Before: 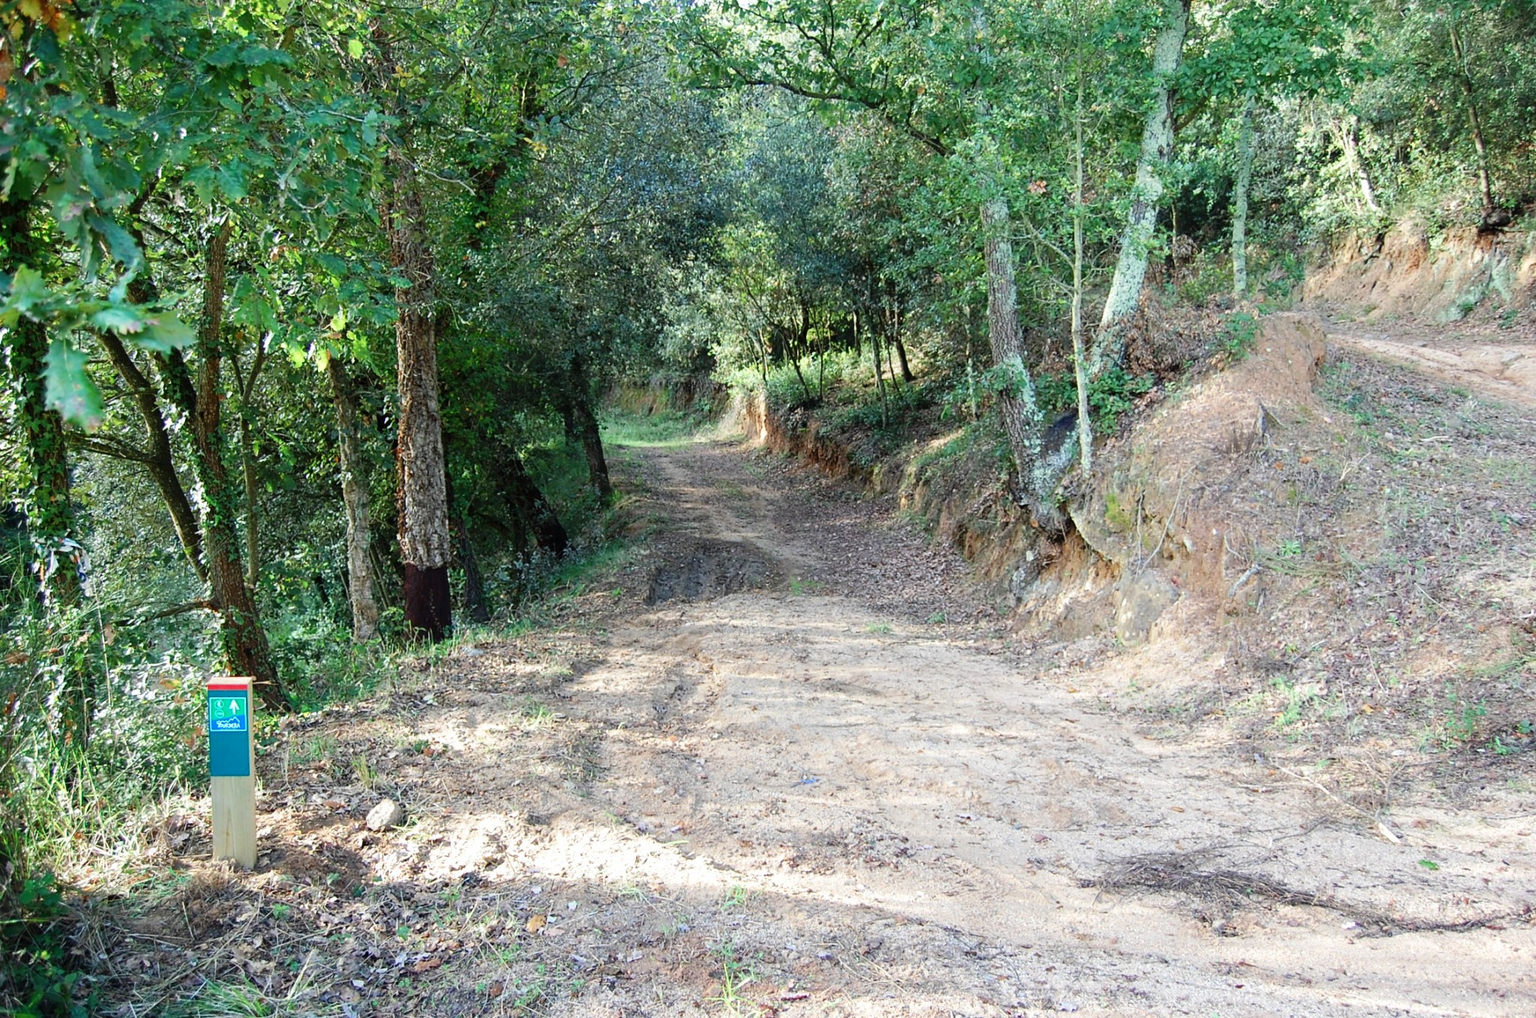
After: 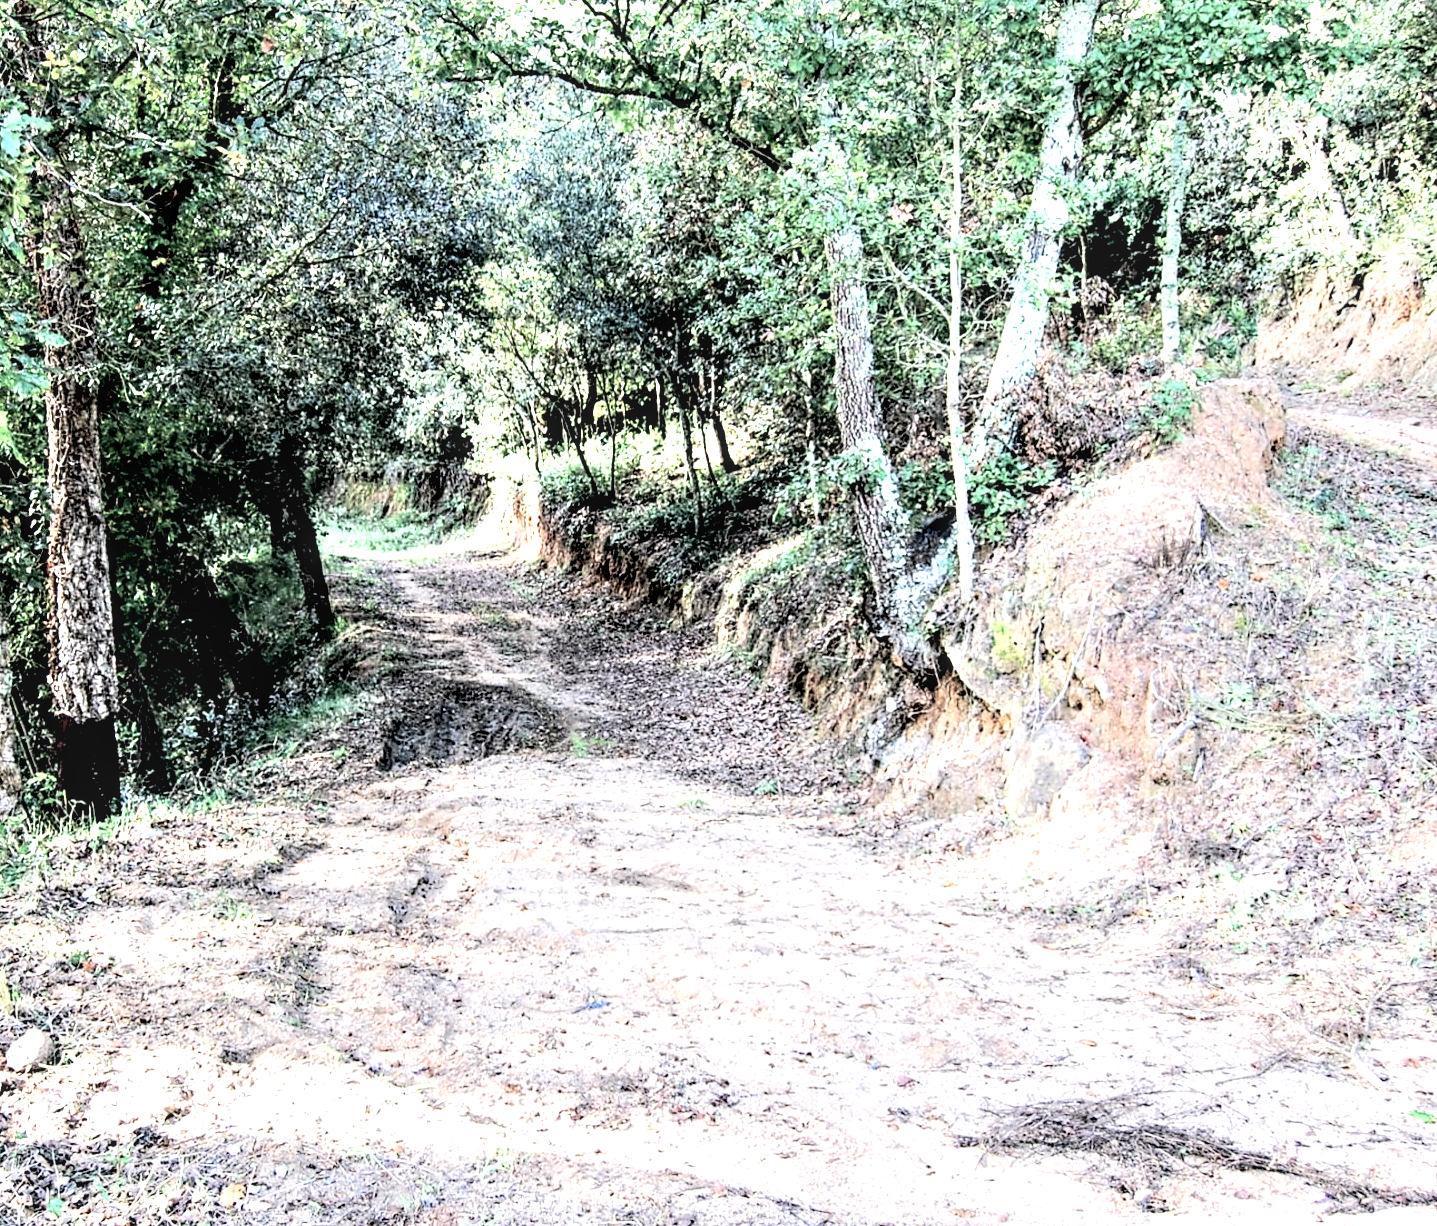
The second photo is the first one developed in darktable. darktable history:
local contrast: highlights 27%, detail 130%
crop and rotate: left 23.565%, top 2.773%, right 6.237%, bottom 6.873%
tone equalizer: -7 EV 0.144 EV, -6 EV 0.578 EV, -5 EV 1.18 EV, -4 EV 1.35 EV, -3 EV 1.18 EV, -2 EV 0.6 EV, -1 EV 0.168 EV, edges refinement/feathering 500, mask exposure compensation -1.57 EV, preserve details no
color balance rgb: highlights gain › chroma 2.06%, highlights gain › hue 290.14°, global offset › luminance -0.893%, perceptual saturation grading › global saturation -28.455%, perceptual saturation grading › highlights -20.366%, perceptual saturation grading › mid-tones -23.719%, perceptual saturation grading › shadows -24.465%, perceptual brilliance grading › highlights 13.454%, perceptual brilliance grading › mid-tones 7.645%, perceptual brilliance grading › shadows -18.06%
contrast equalizer: octaves 7, y [[0.6 ×6], [0.55 ×6], [0 ×6], [0 ×6], [0 ×6]]
exposure: exposure -0.155 EV, compensate exposure bias true, compensate highlight preservation false
haze removal: compatibility mode true, adaptive false
